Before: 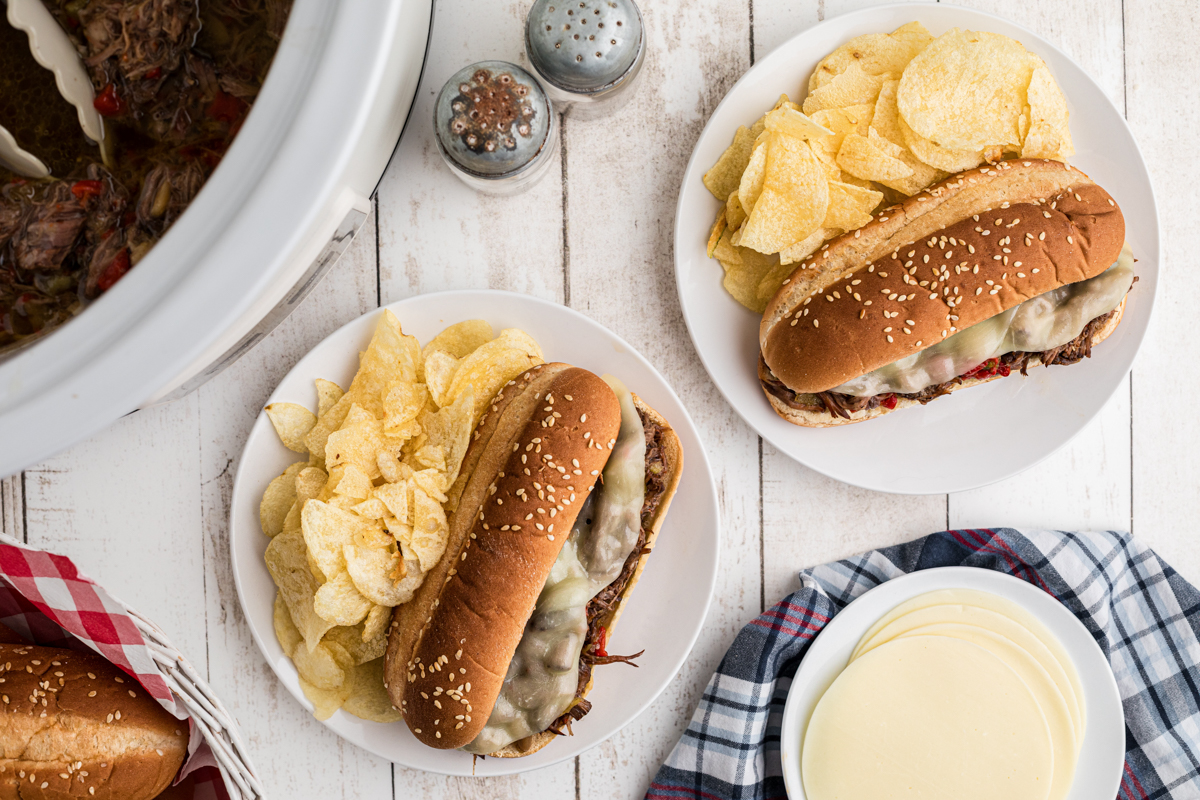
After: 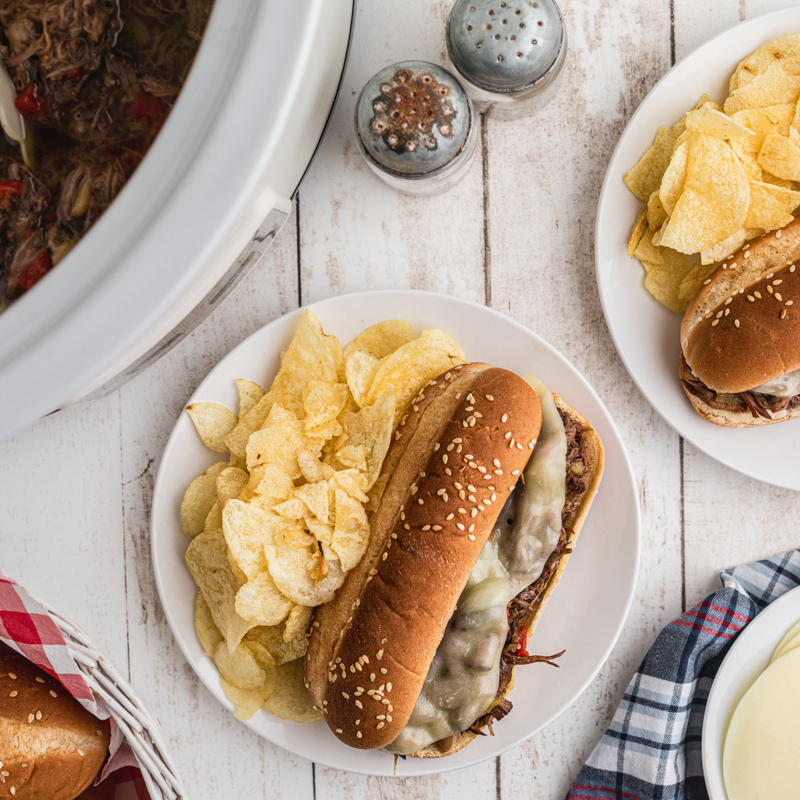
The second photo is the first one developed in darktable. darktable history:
local contrast: detail 110%
tone equalizer: on, module defaults
white balance: emerald 1
crop and rotate: left 6.617%, right 26.717%
